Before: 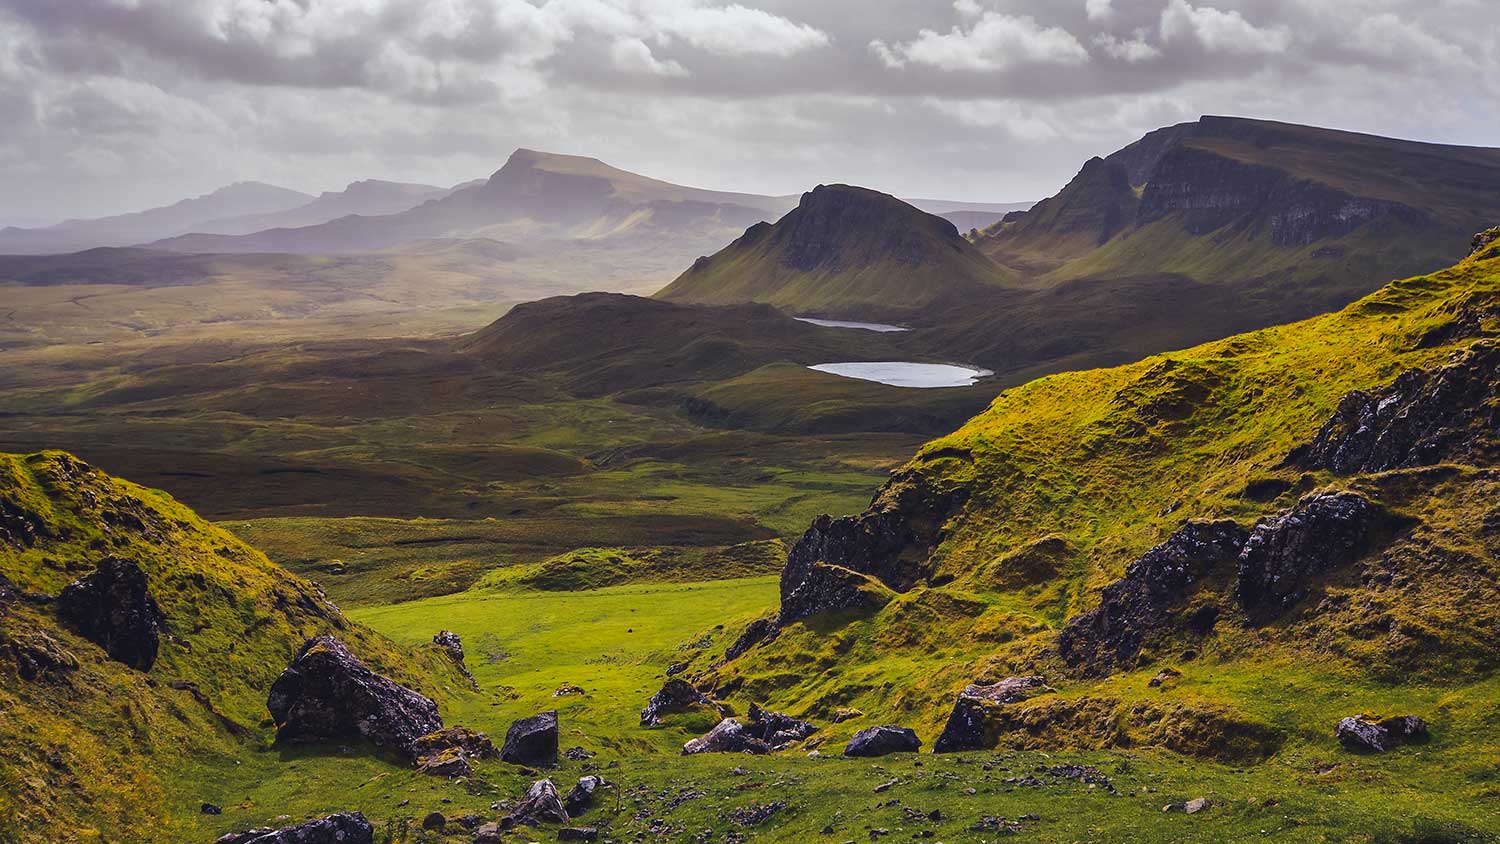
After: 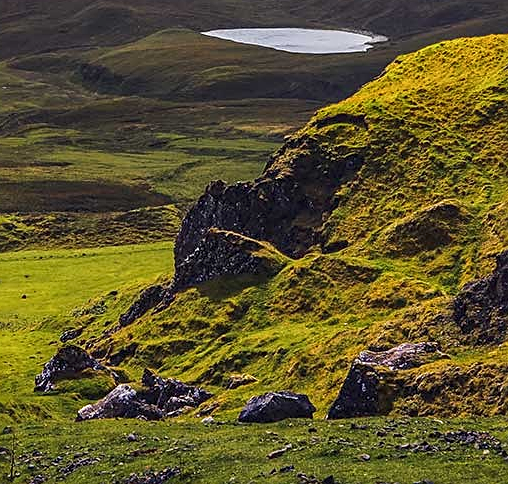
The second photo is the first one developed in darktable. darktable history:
crop: left 40.422%, top 39.646%, right 25.708%, bottom 2.967%
sharpen: on, module defaults
contrast brightness saturation: contrast 0.074
local contrast: on, module defaults
